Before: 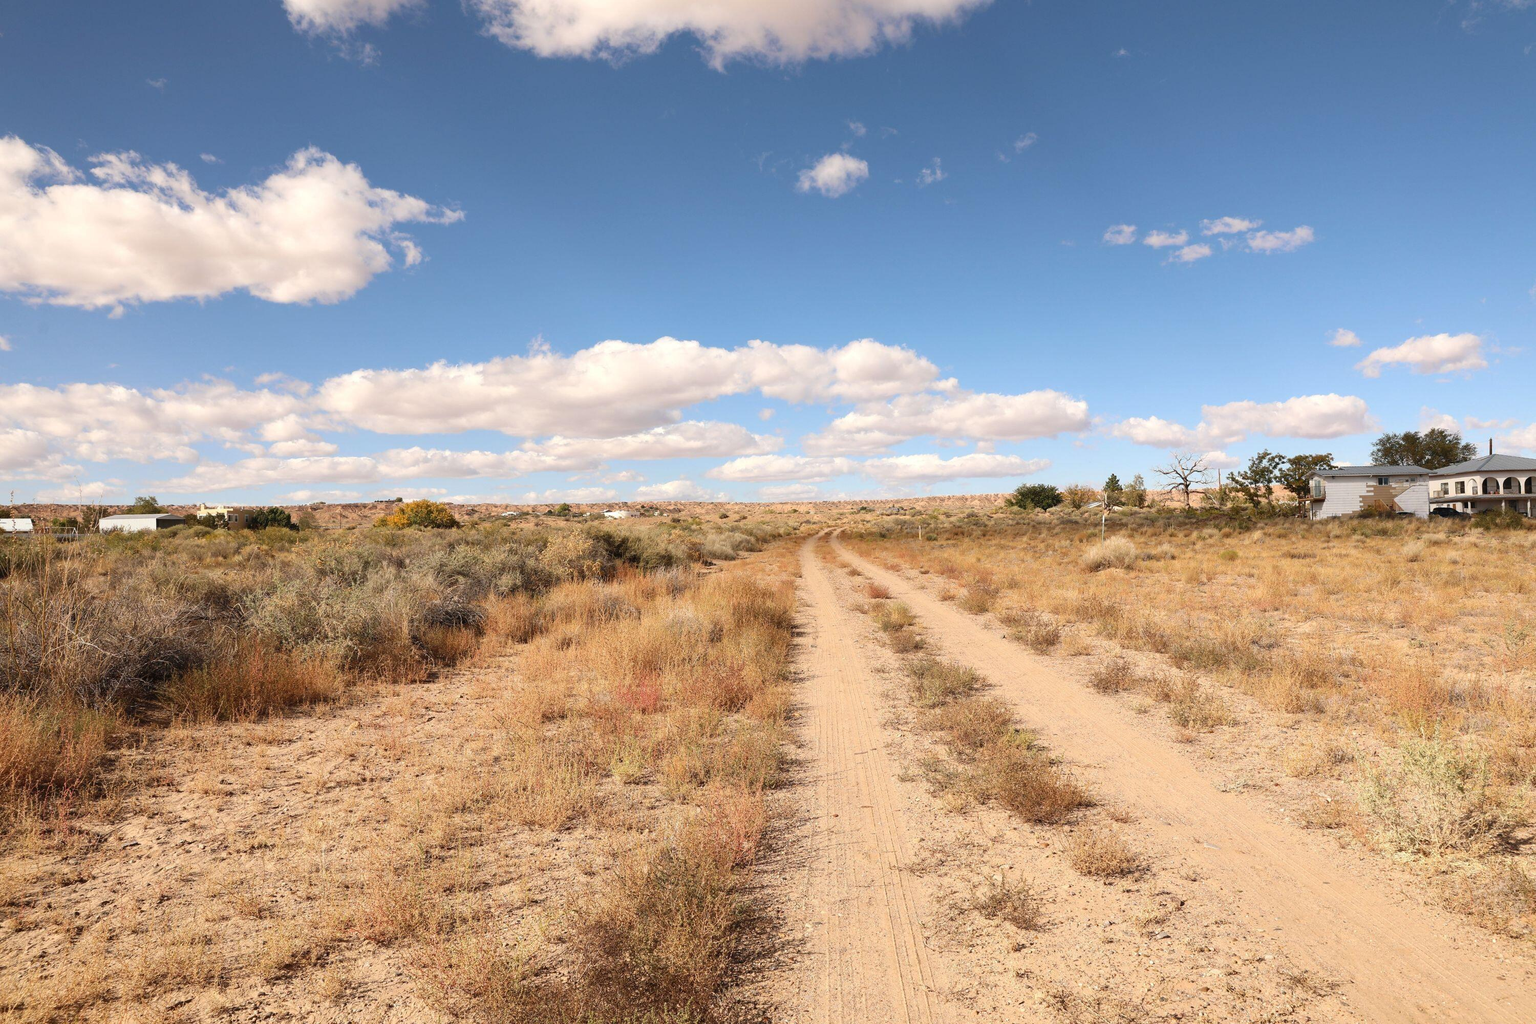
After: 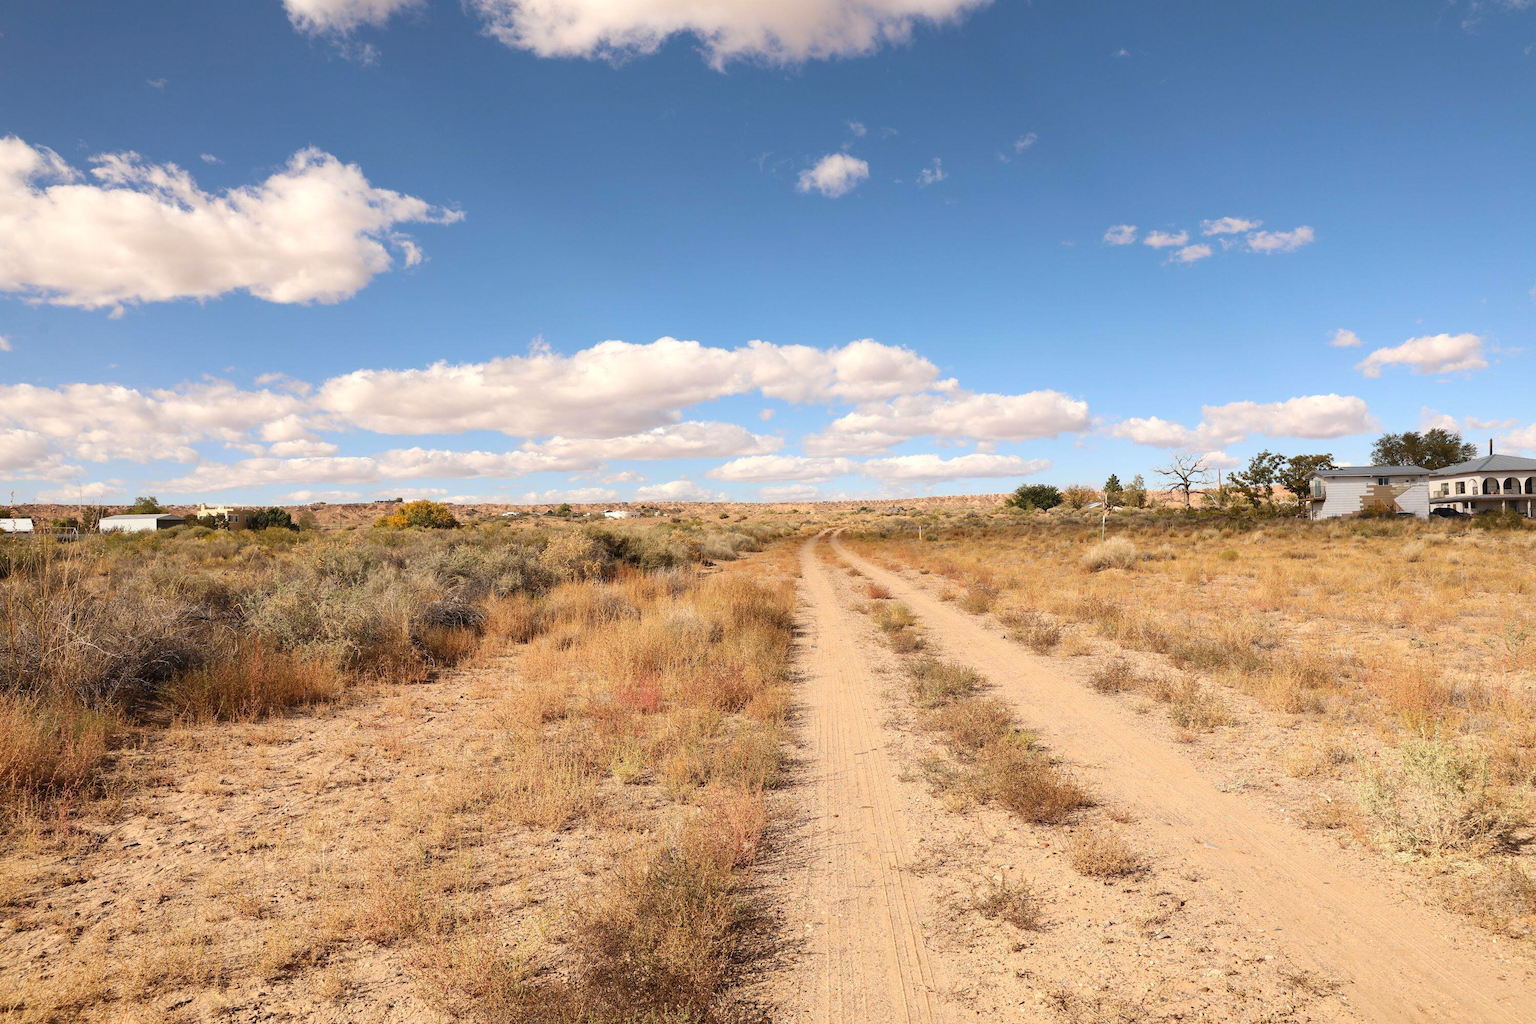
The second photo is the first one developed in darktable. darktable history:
color balance rgb: perceptual saturation grading › global saturation 0.038%, global vibrance 20%
